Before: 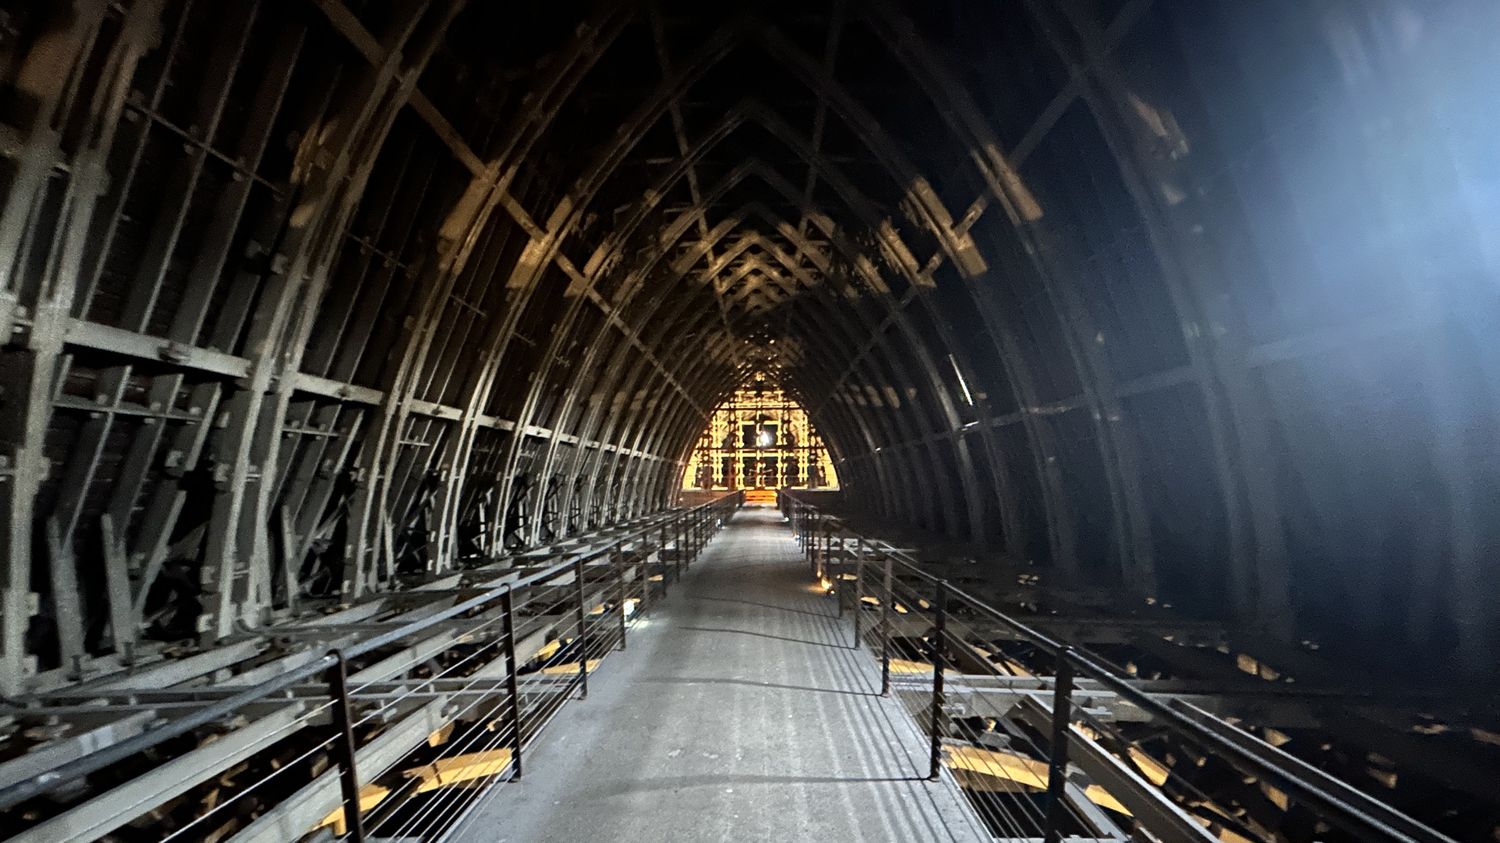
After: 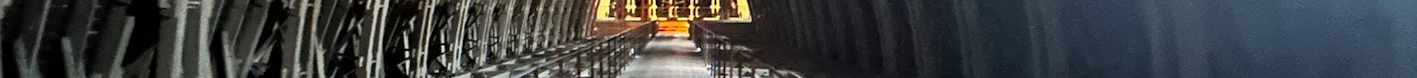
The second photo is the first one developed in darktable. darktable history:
crop and rotate: top 59.084%, bottom 30.916%
rotate and perspective: rotation 0.062°, lens shift (vertical) 0.115, lens shift (horizontal) -0.133, crop left 0.047, crop right 0.94, crop top 0.061, crop bottom 0.94
